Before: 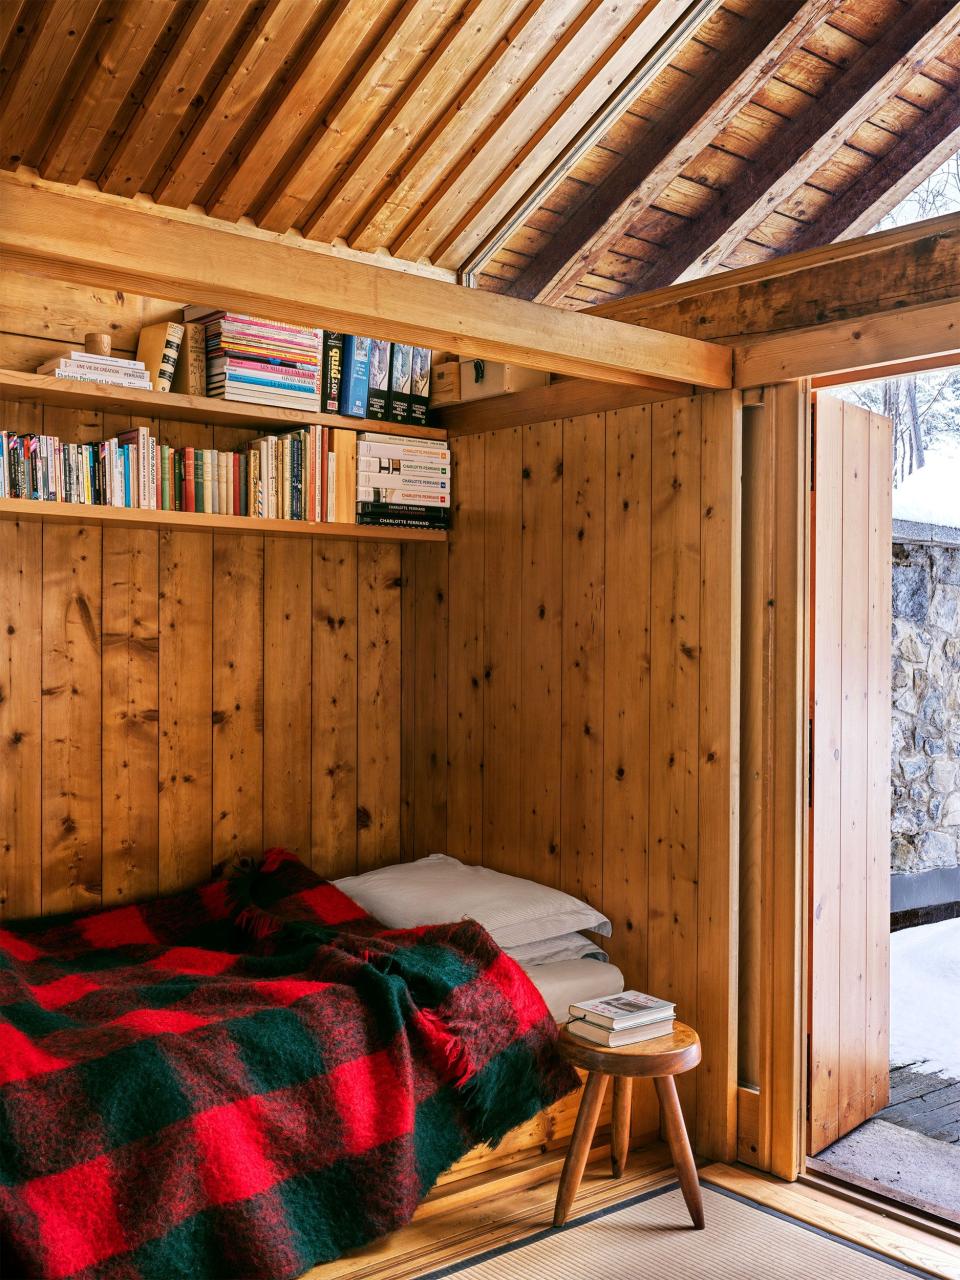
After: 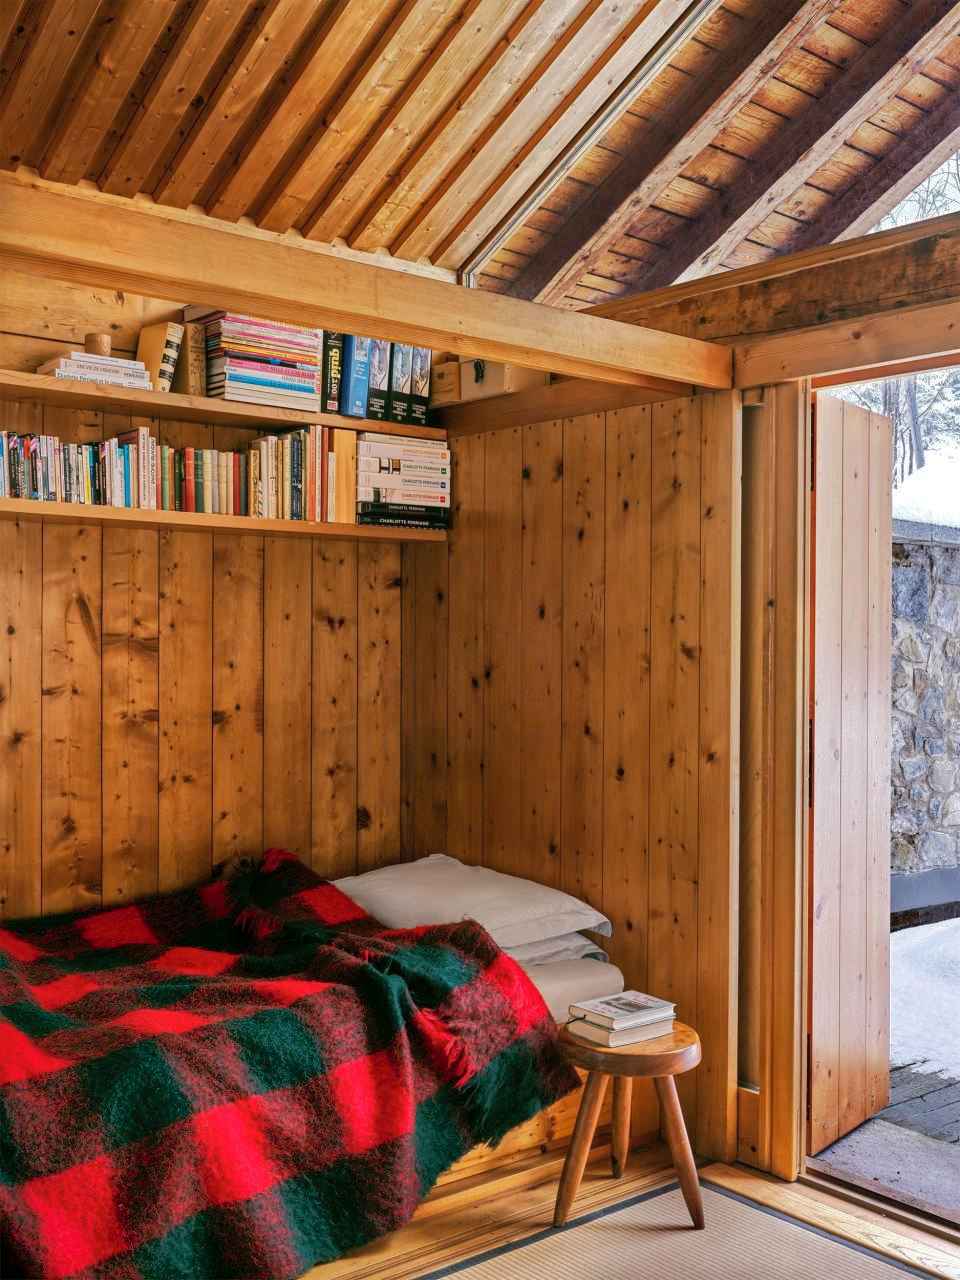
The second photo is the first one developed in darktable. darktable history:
shadows and highlights: highlights -60.08
